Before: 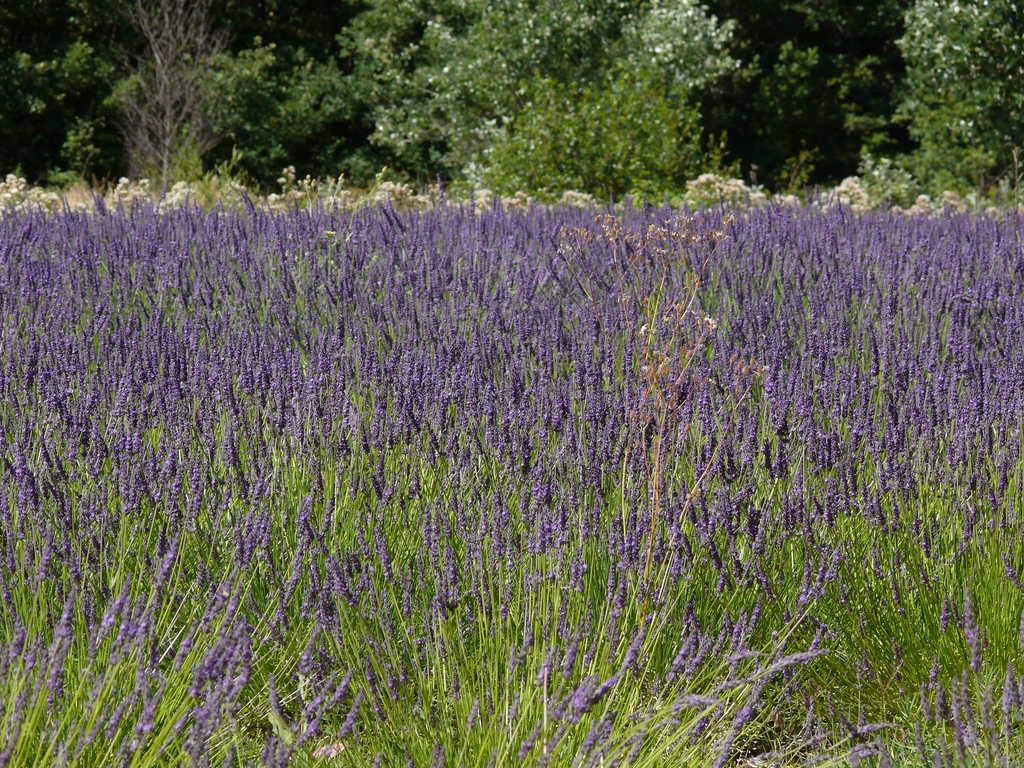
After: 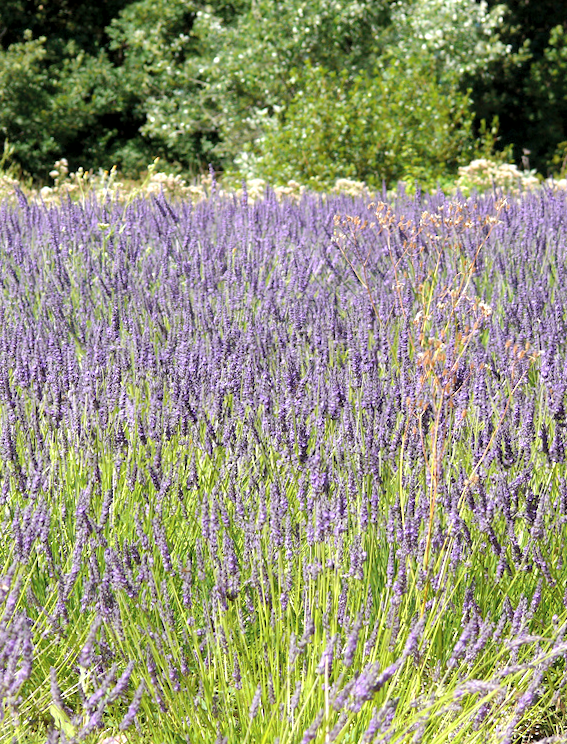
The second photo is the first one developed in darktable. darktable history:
exposure: black level correction 0.001, exposure 0.955 EV, compensate exposure bias true, compensate highlight preservation false
crop: left 21.674%, right 22.086%
rotate and perspective: rotation -1°, crop left 0.011, crop right 0.989, crop top 0.025, crop bottom 0.975
contrast brightness saturation: brightness 0.13
